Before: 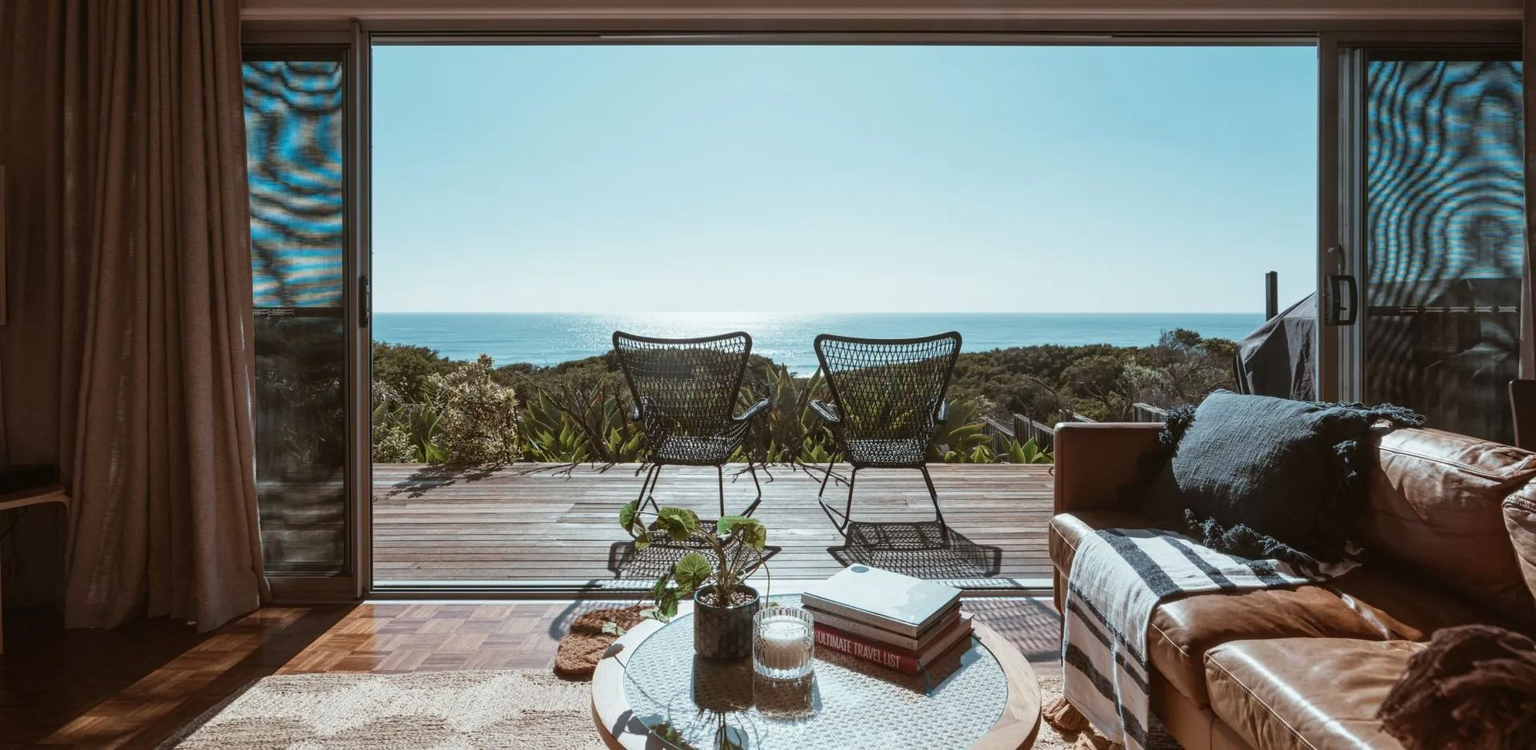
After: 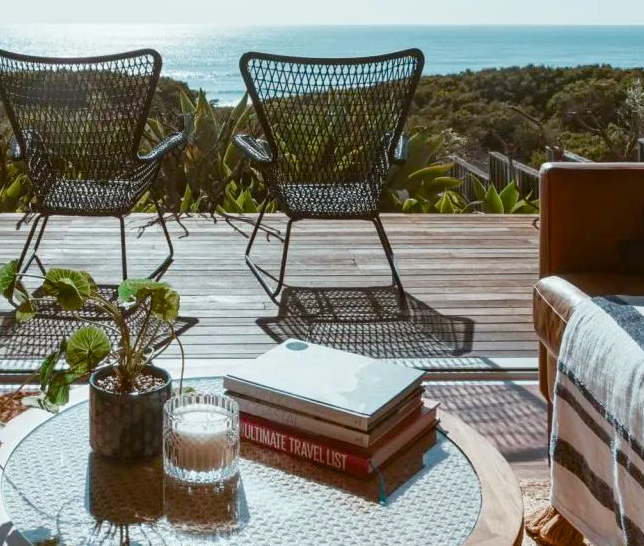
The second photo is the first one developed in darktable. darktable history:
color balance rgb: perceptual saturation grading › global saturation 20%, perceptual saturation grading › highlights -24.76%, perceptual saturation grading › shadows 50.594%
crop: left 40.553%, top 39.044%, right 25.895%, bottom 2.666%
